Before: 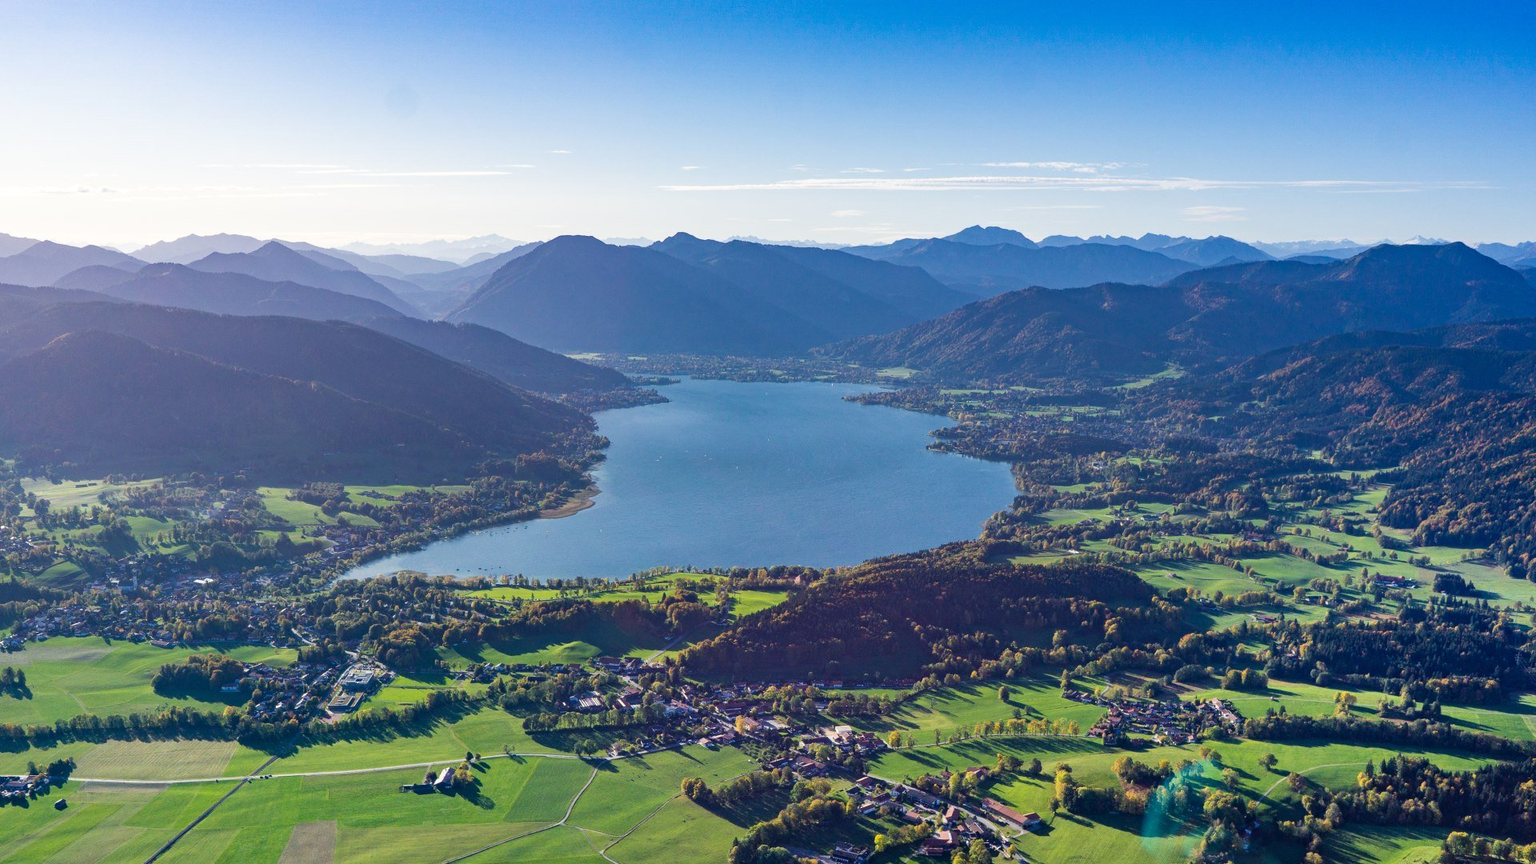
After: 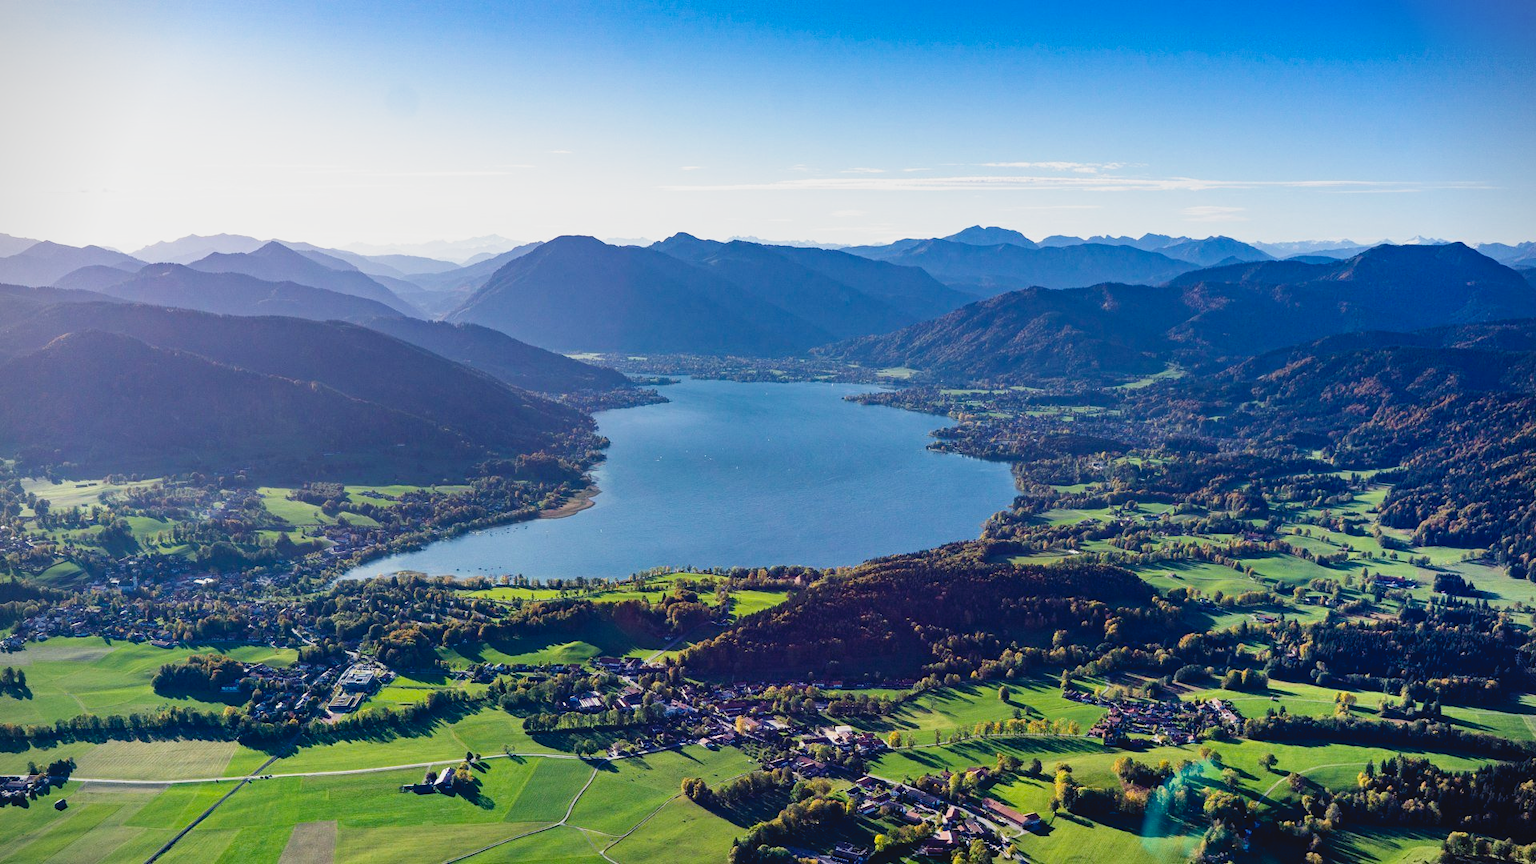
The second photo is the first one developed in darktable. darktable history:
vignetting: fall-off start 91.19%
contrast brightness saturation: contrast -0.11
filmic rgb: black relative exposure -8.7 EV, white relative exposure 2.7 EV, threshold 3 EV, target black luminance 0%, hardness 6.25, latitude 75%, contrast 1.325, highlights saturation mix -5%, preserve chrominance no, color science v5 (2021), iterations of high-quality reconstruction 0, enable highlight reconstruction true
